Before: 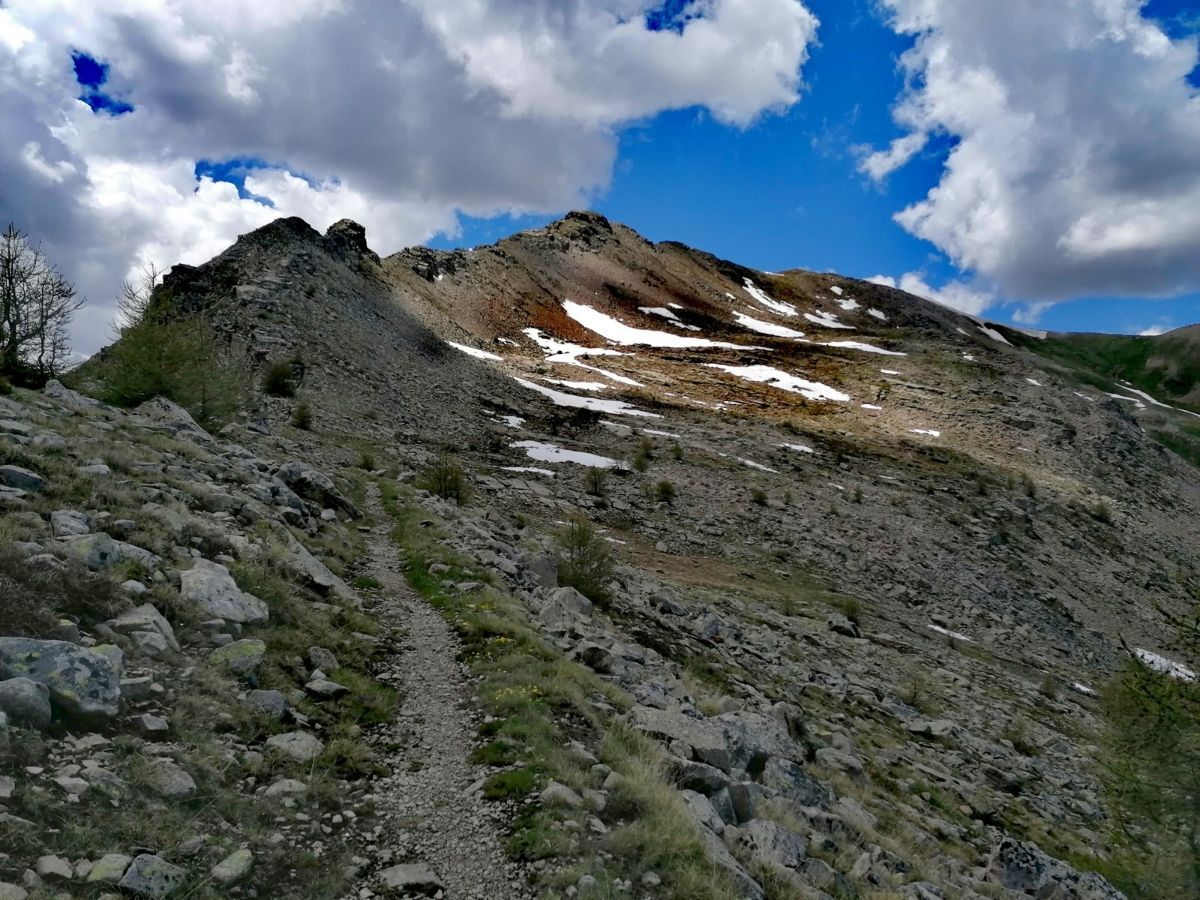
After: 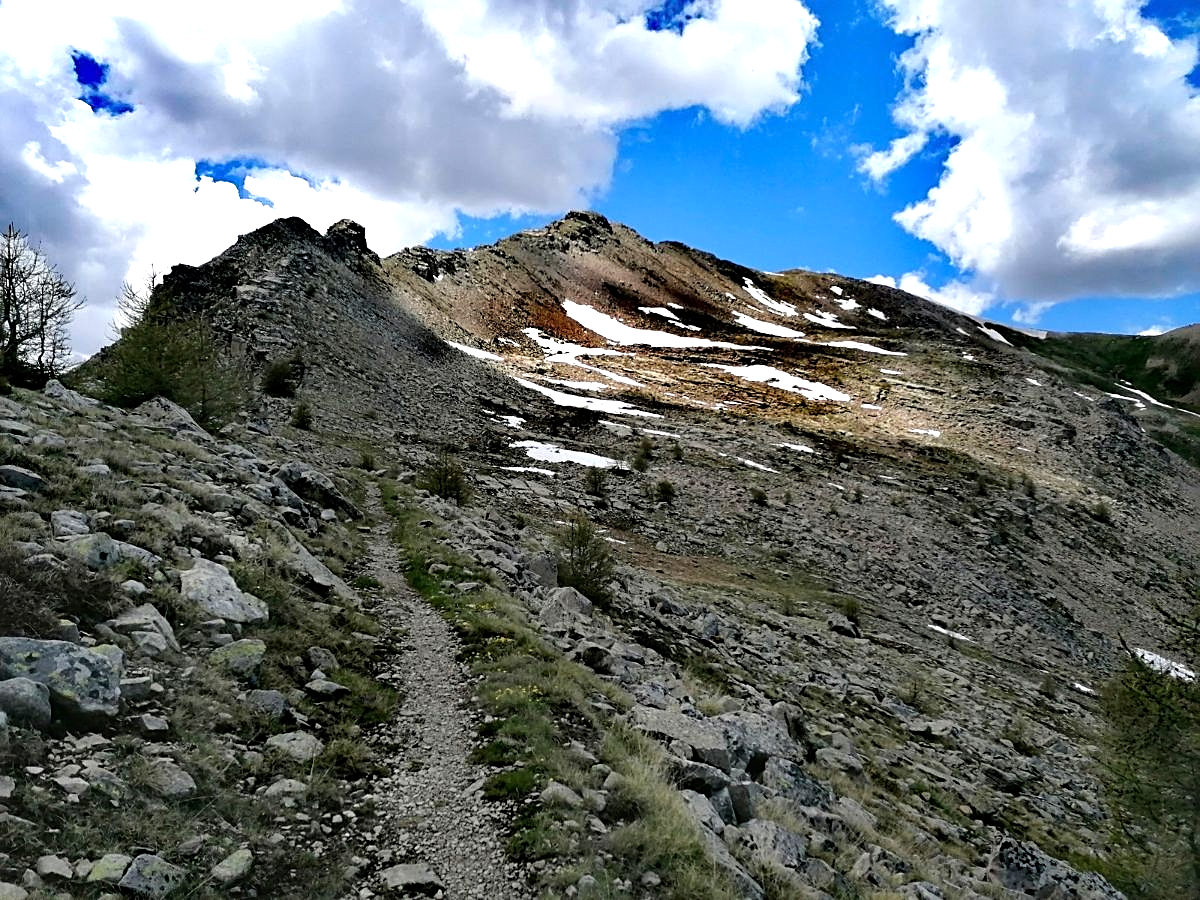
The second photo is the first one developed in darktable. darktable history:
tone equalizer: -8 EV -1.12 EV, -7 EV -1.02 EV, -6 EV -0.865 EV, -5 EV -0.614 EV, -3 EV 0.589 EV, -2 EV 0.852 EV, -1 EV 0.989 EV, +0 EV 1.05 EV, mask exposure compensation -0.512 EV
sharpen: on, module defaults
